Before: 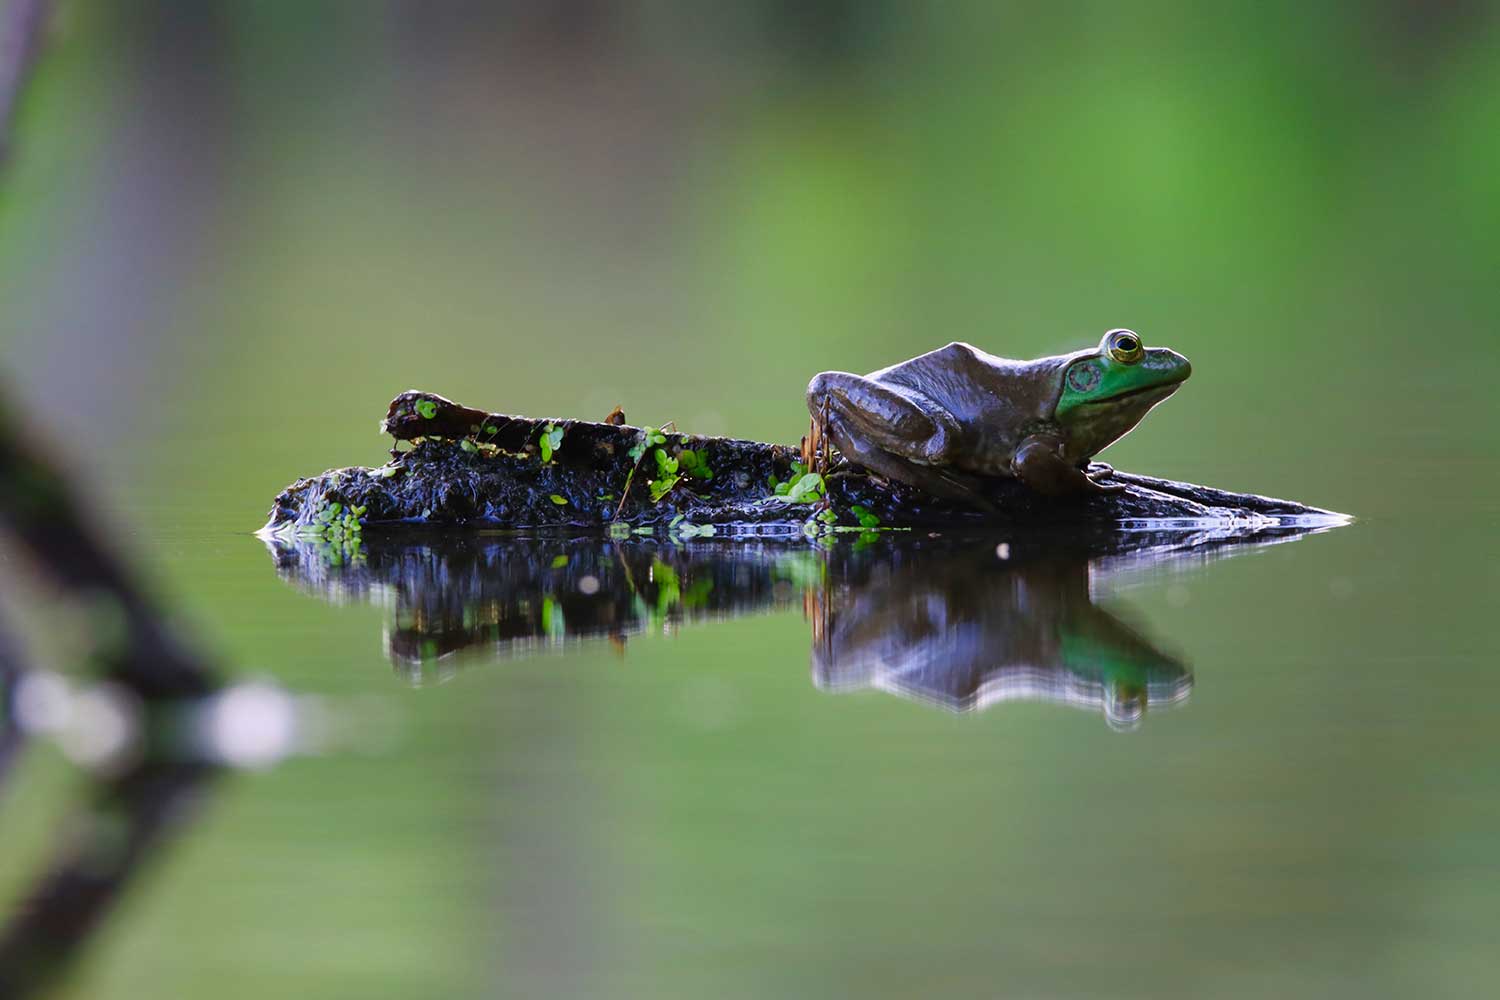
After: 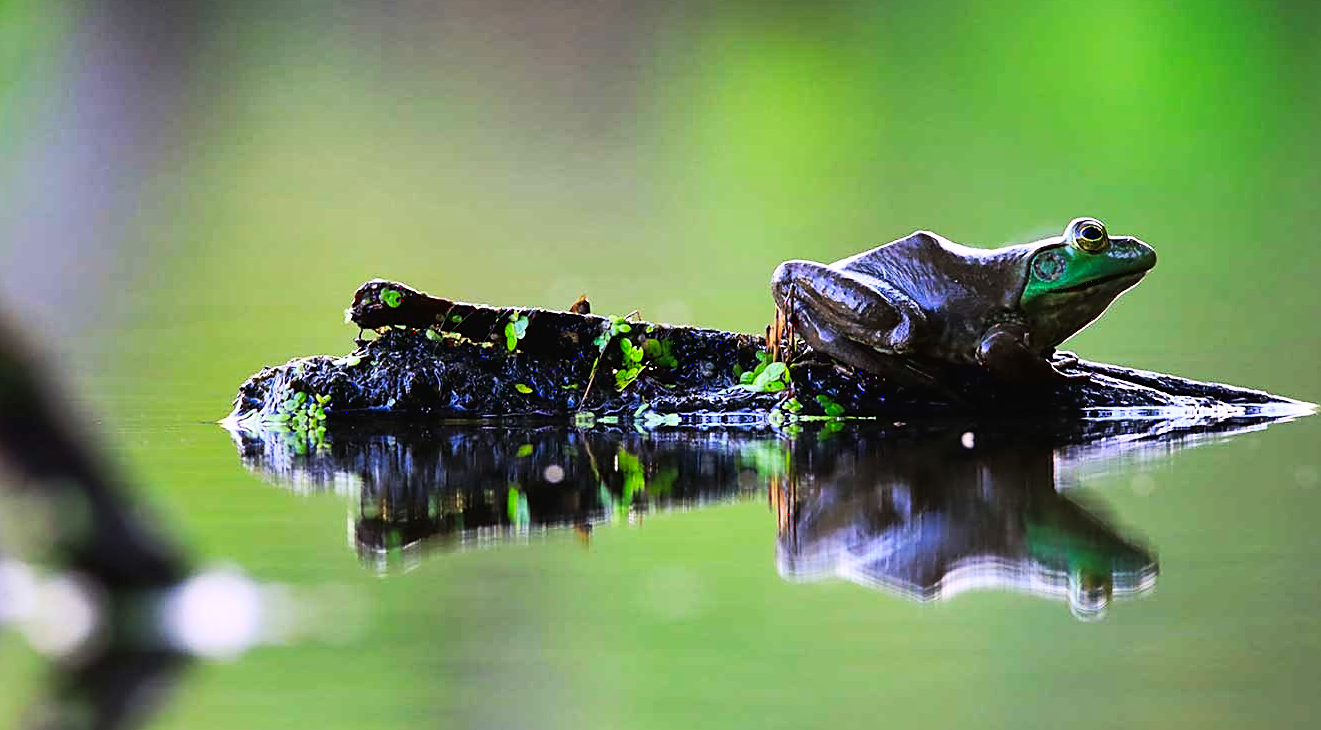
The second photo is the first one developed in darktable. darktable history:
exposure: exposure -0.551 EV, compensate exposure bias true, compensate highlight preservation false
sharpen: on, module defaults
crop and rotate: left 2.336%, top 11.145%, right 9.588%, bottom 15.776%
shadows and highlights: on, module defaults
base curve: curves: ch0 [(0, 0.003) (0.001, 0.002) (0.006, 0.004) (0.02, 0.022) (0.048, 0.086) (0.094, 0.234) (0.162, 0.431) (0.258, 0.629) (0.385, 0.8) (0.548, 0.918) (0.751, 0.988) (1, 1)]
tone equalizer: -8 EV -0.451 EV, -7 EV -0.428 EV, -6 EV -0.311 EV, -5 EV -0.222 EV, -3 EV 0.222 EV, -2 EV 0.354 EV, -1 EV 0.378 EV, +0 EV 0.414 EV, edges refinement/feathering 500, mask exposure compensation -1.57 EV, preserve details no
tone curve: curves: ch0 [(0, 0) (0.003, 0.002) (0.011, 0.009) (0.025, 0.022) (0.044, 0.041) (0.069, 0.059) (0.1, 0.082) (0.136, 0.106) (0.177, 0.138) (0.224, 0.179) (0.277, 0.226) (0.335, 0.28) (0.399, 0.342) (0.468, 0.413) (0.543, 0.493) (0.623, 0.591) (0.709, 0.699) (0.801, 0.804) (0.898, 0.899) (1, 1)], preserve colors none
